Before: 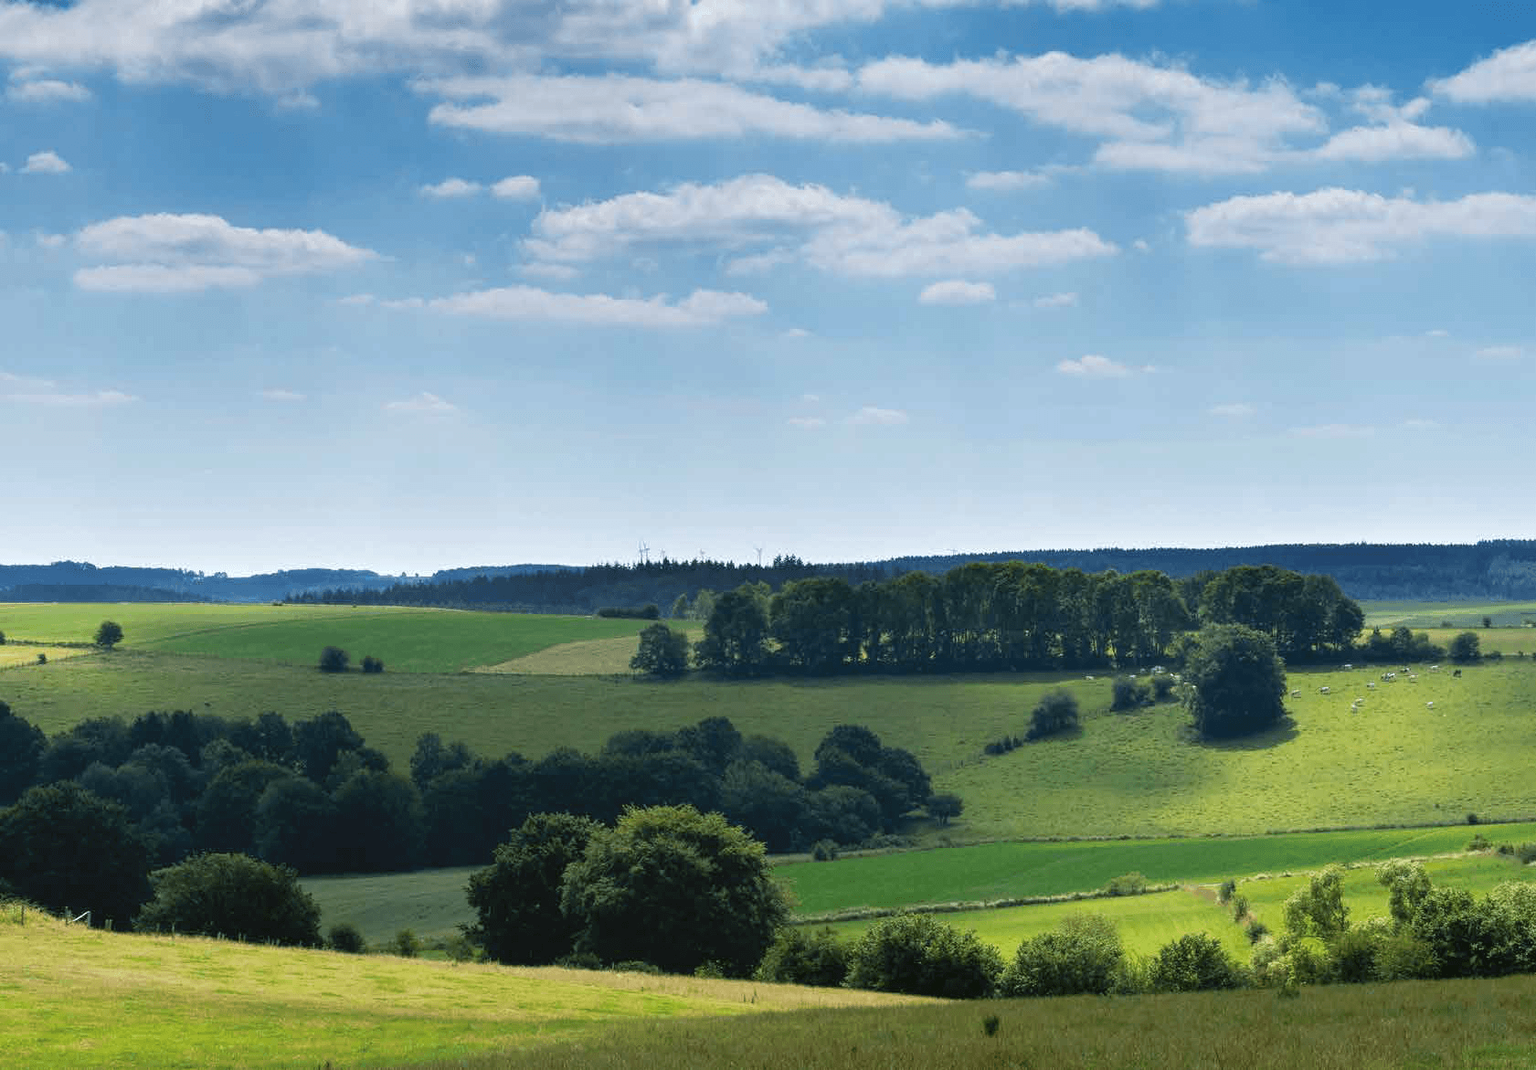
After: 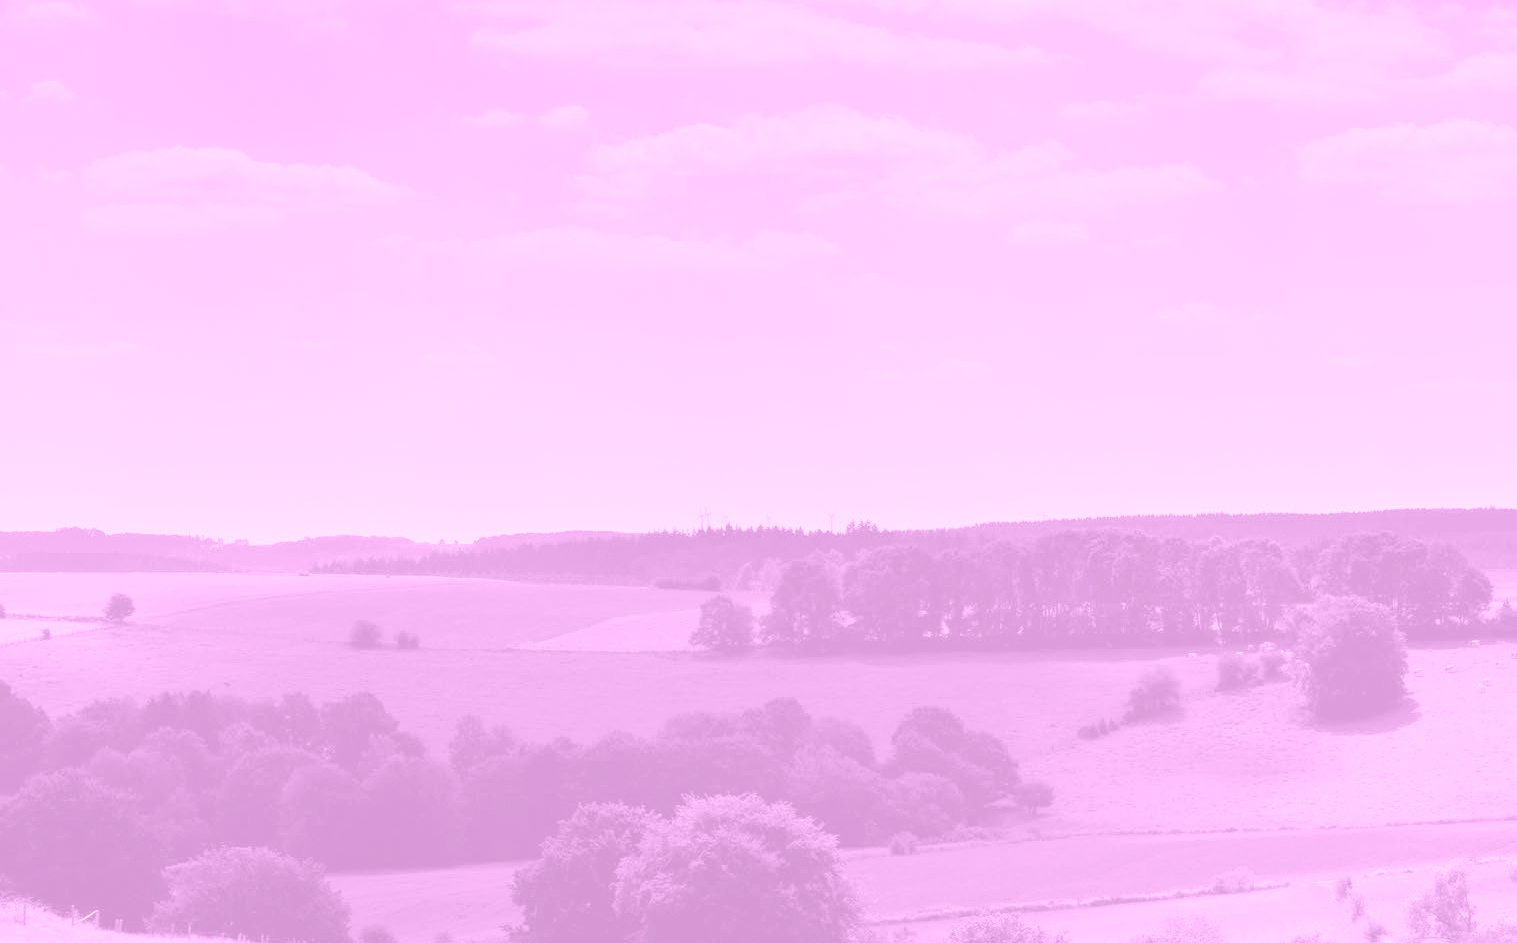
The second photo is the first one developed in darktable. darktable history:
colorize: hue 331.2°, saturation 75%, source mix 30.28%, lightness 70.52%, version 1
crop: top 7.49%, right 9.717%, bottom 11.943%
white balance: red 0.984, blue 1.059
